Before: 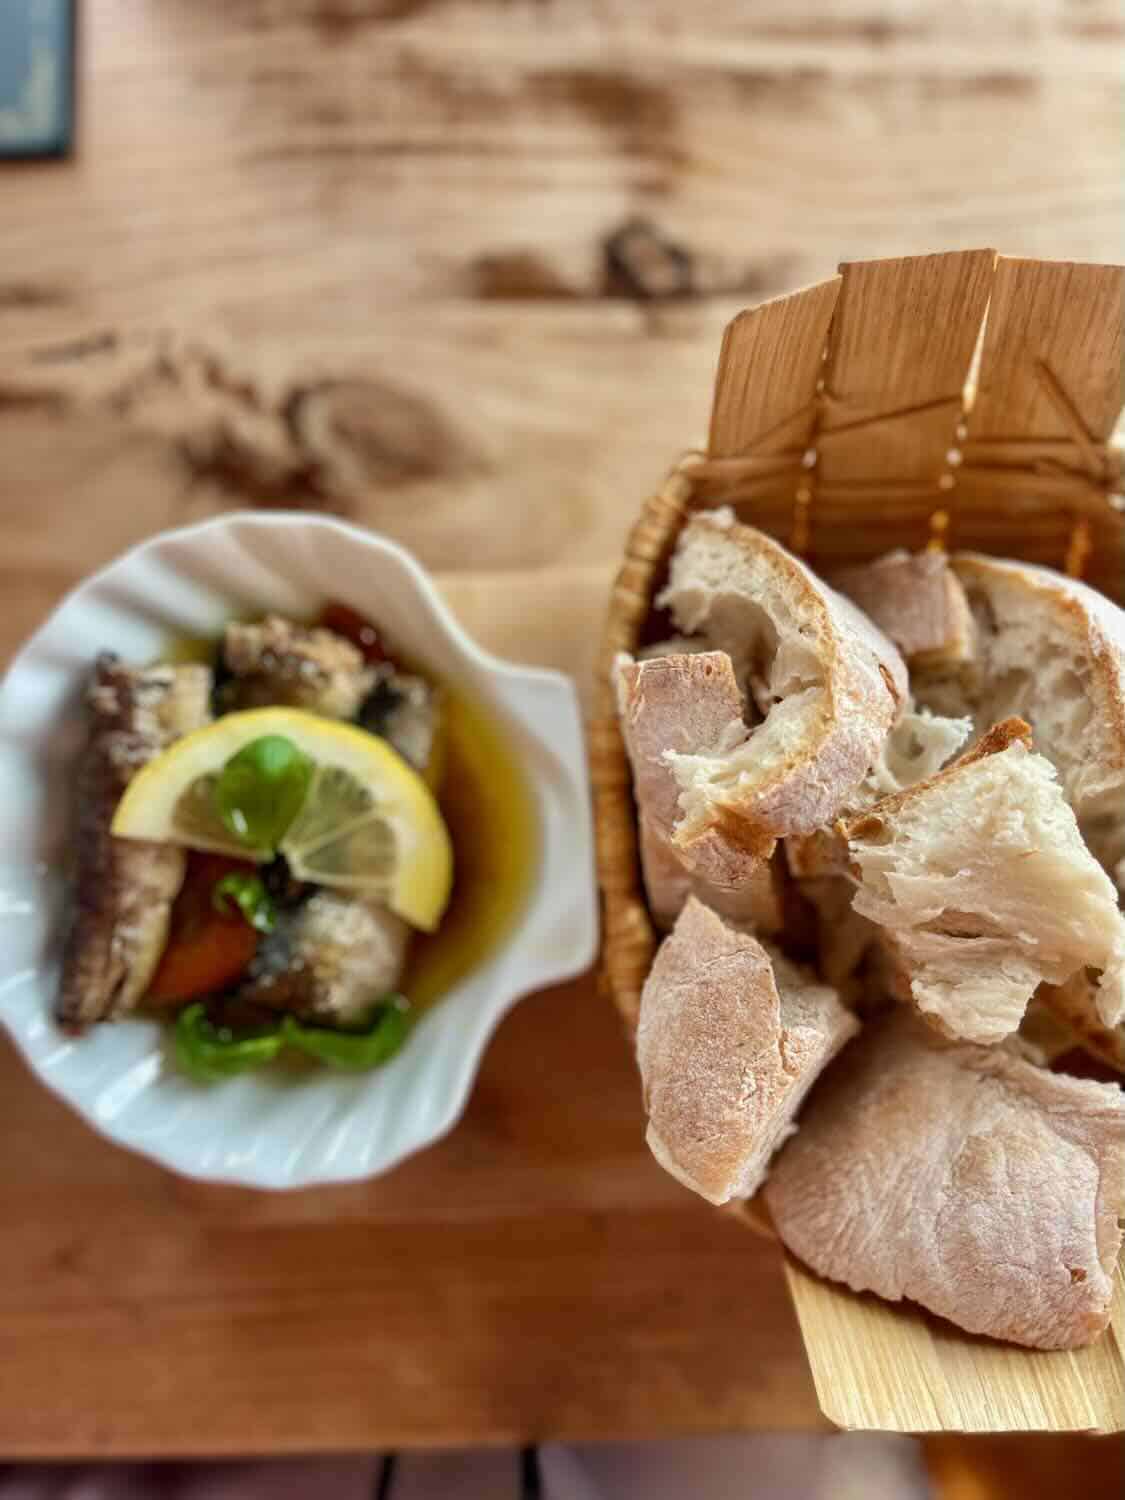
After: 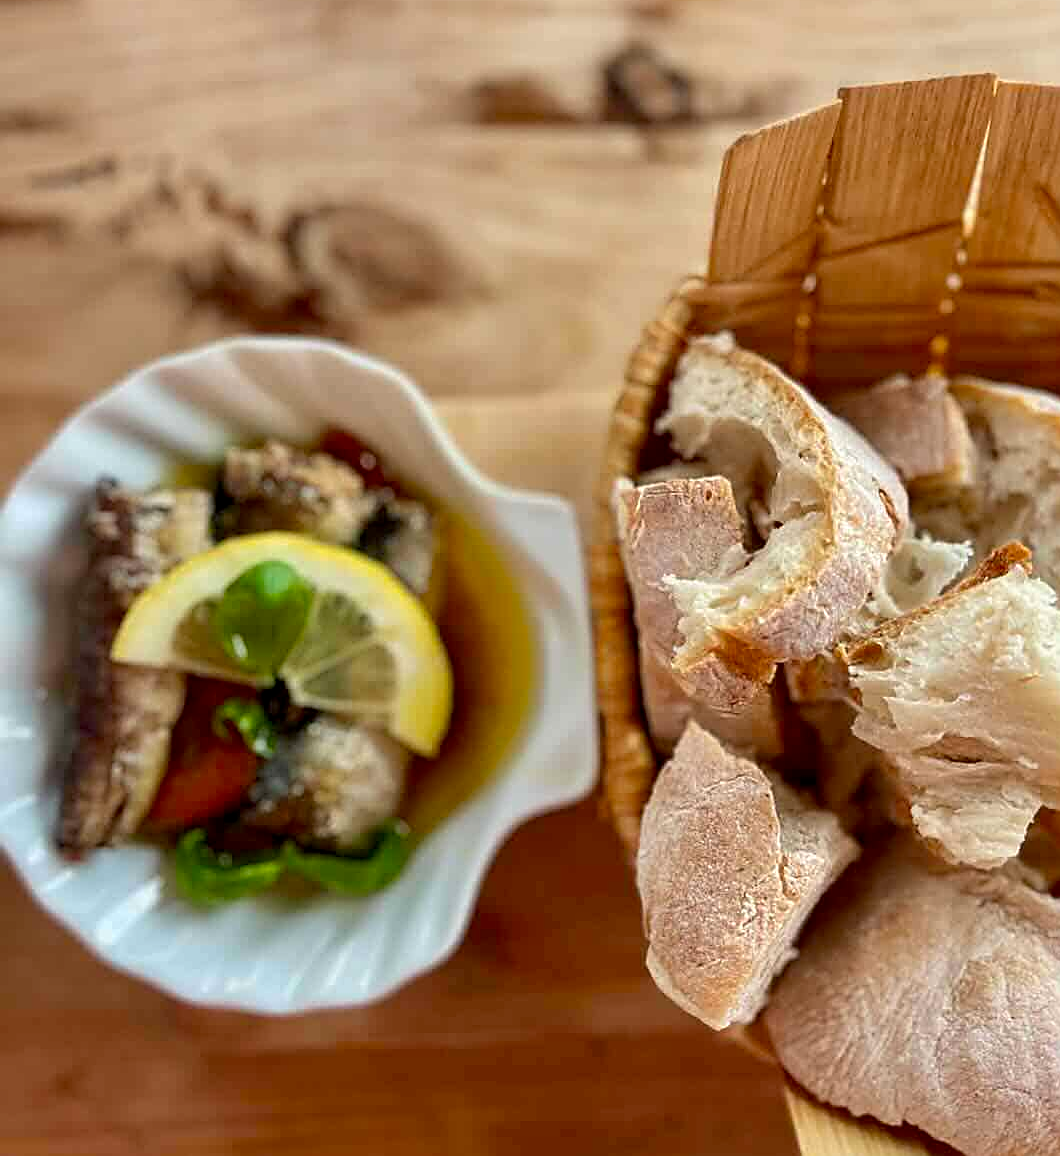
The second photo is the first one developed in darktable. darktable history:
contrast brightness saturation: saturation 0.1
sharpen: amount 0.75
crop and rotate: angle 0.03°, top 11.643%, right 5.651%, bottom 11.189%
